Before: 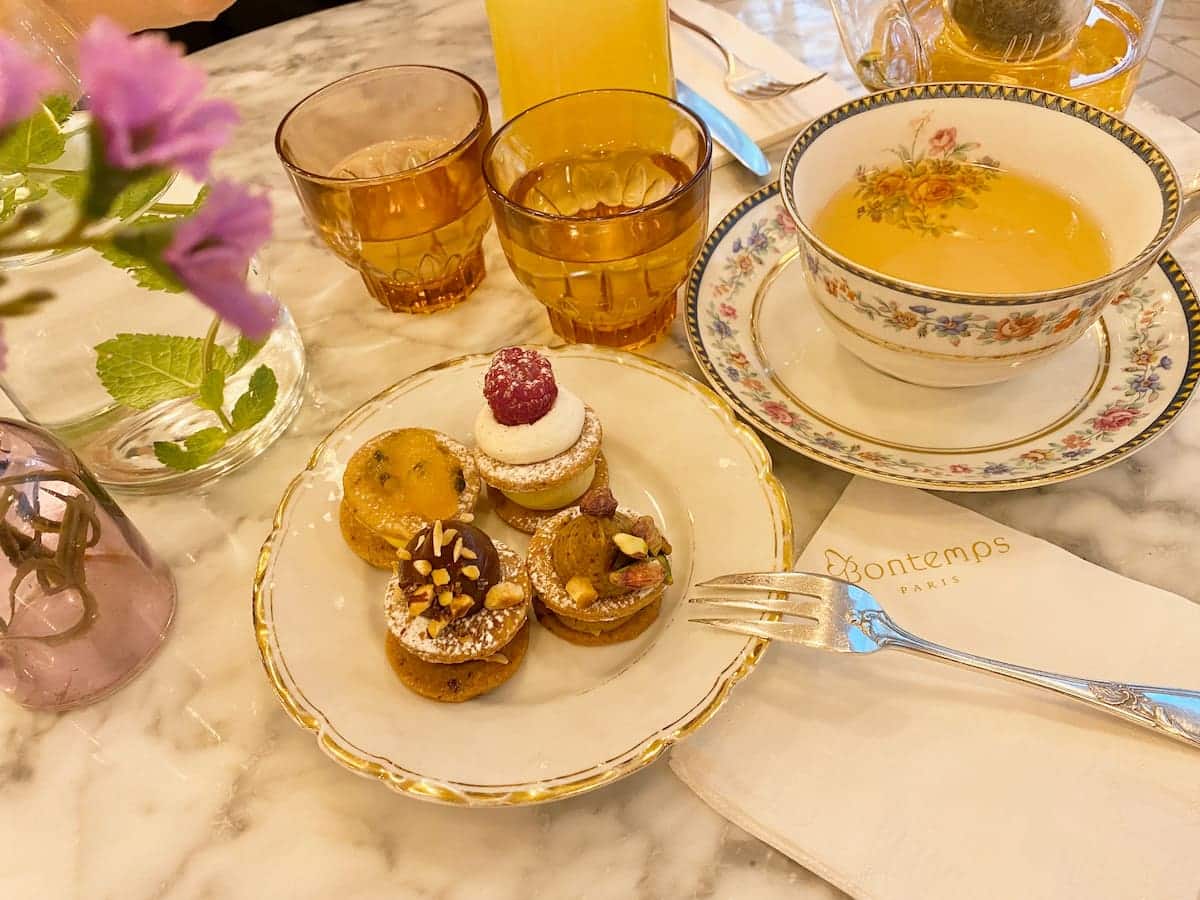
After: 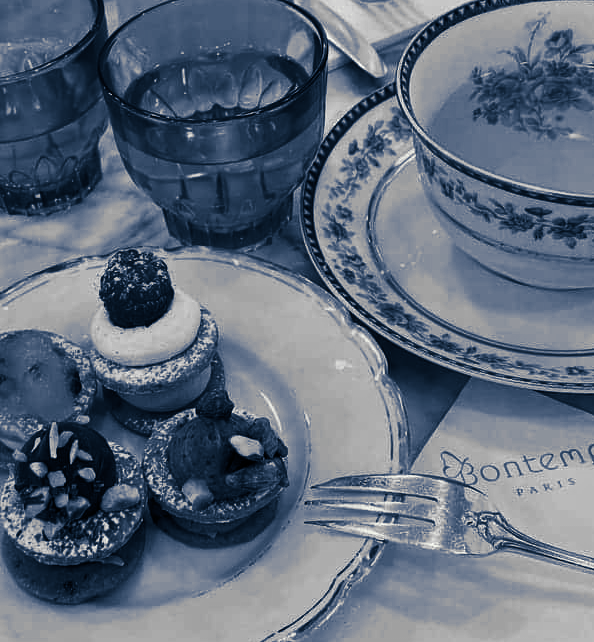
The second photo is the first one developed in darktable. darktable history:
split-toning: shadows › hue 226.8°, shadows › saturation 0.84
crop: left 32.075%, top 10.976%, right 18.355%, bottom 17.596%
color contrast: green-magenta contrast 0, blue-yellow contrast 0
contrast brightness saturation: brightness -0.52
